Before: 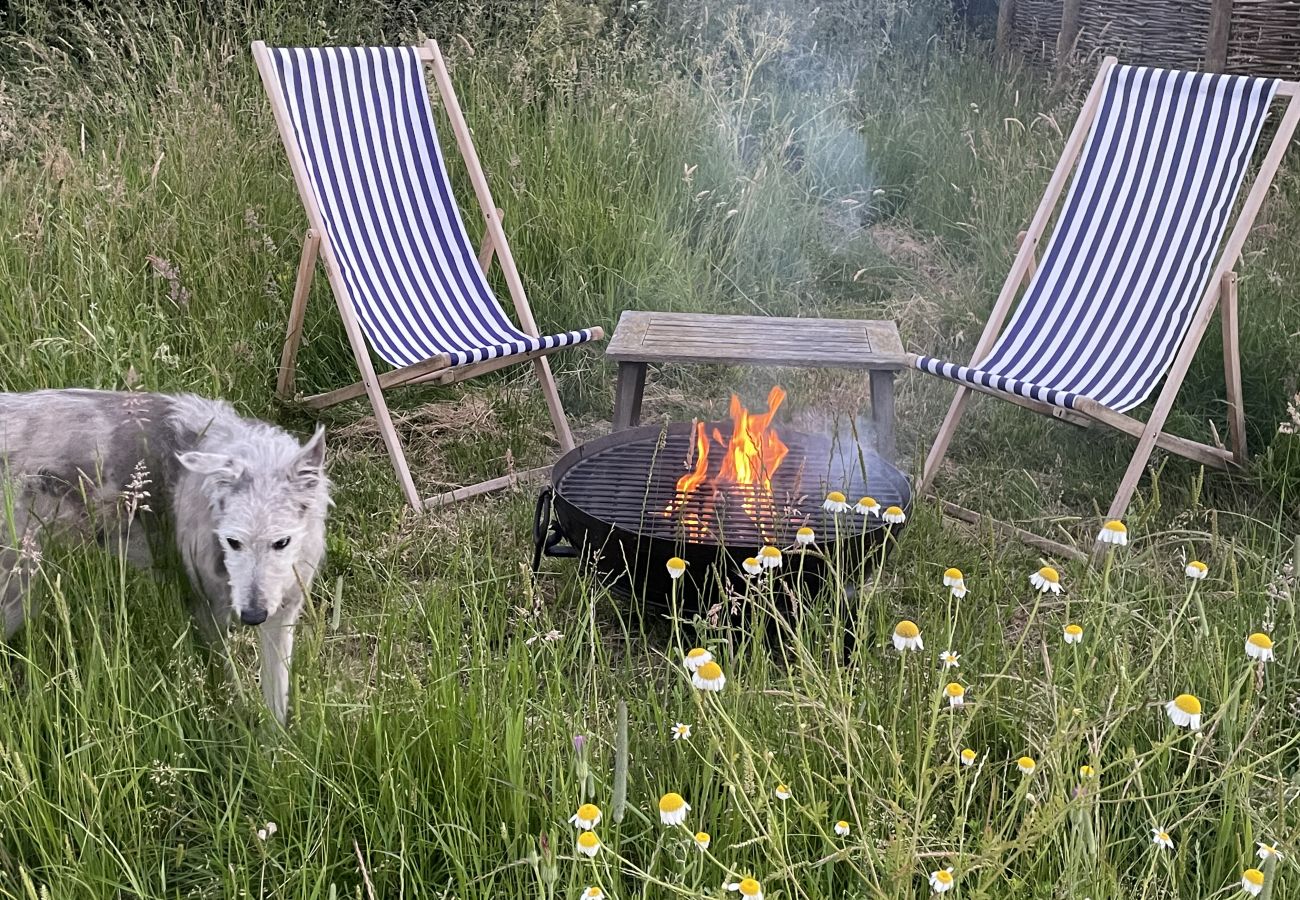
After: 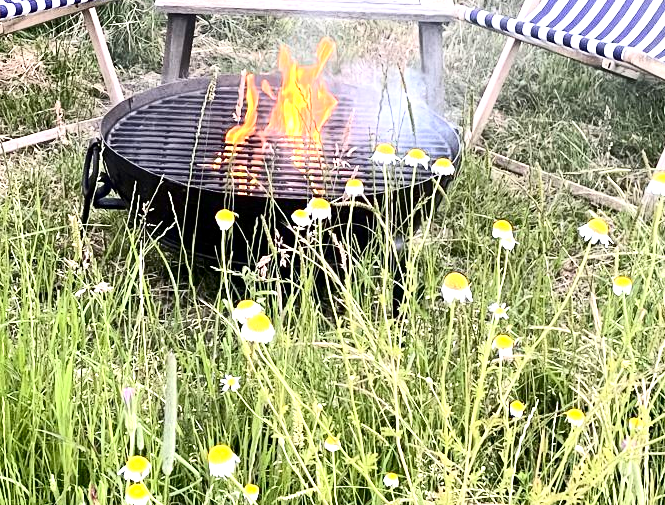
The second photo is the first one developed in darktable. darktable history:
crop: left 34.707%, top 38.727%, right 13.849%, bottom 5.154%
exposure: black level correction 0.002, exposure 1.316 EV, compensate highlight preservation false
contrast brightness saturation: contrast 0.294
